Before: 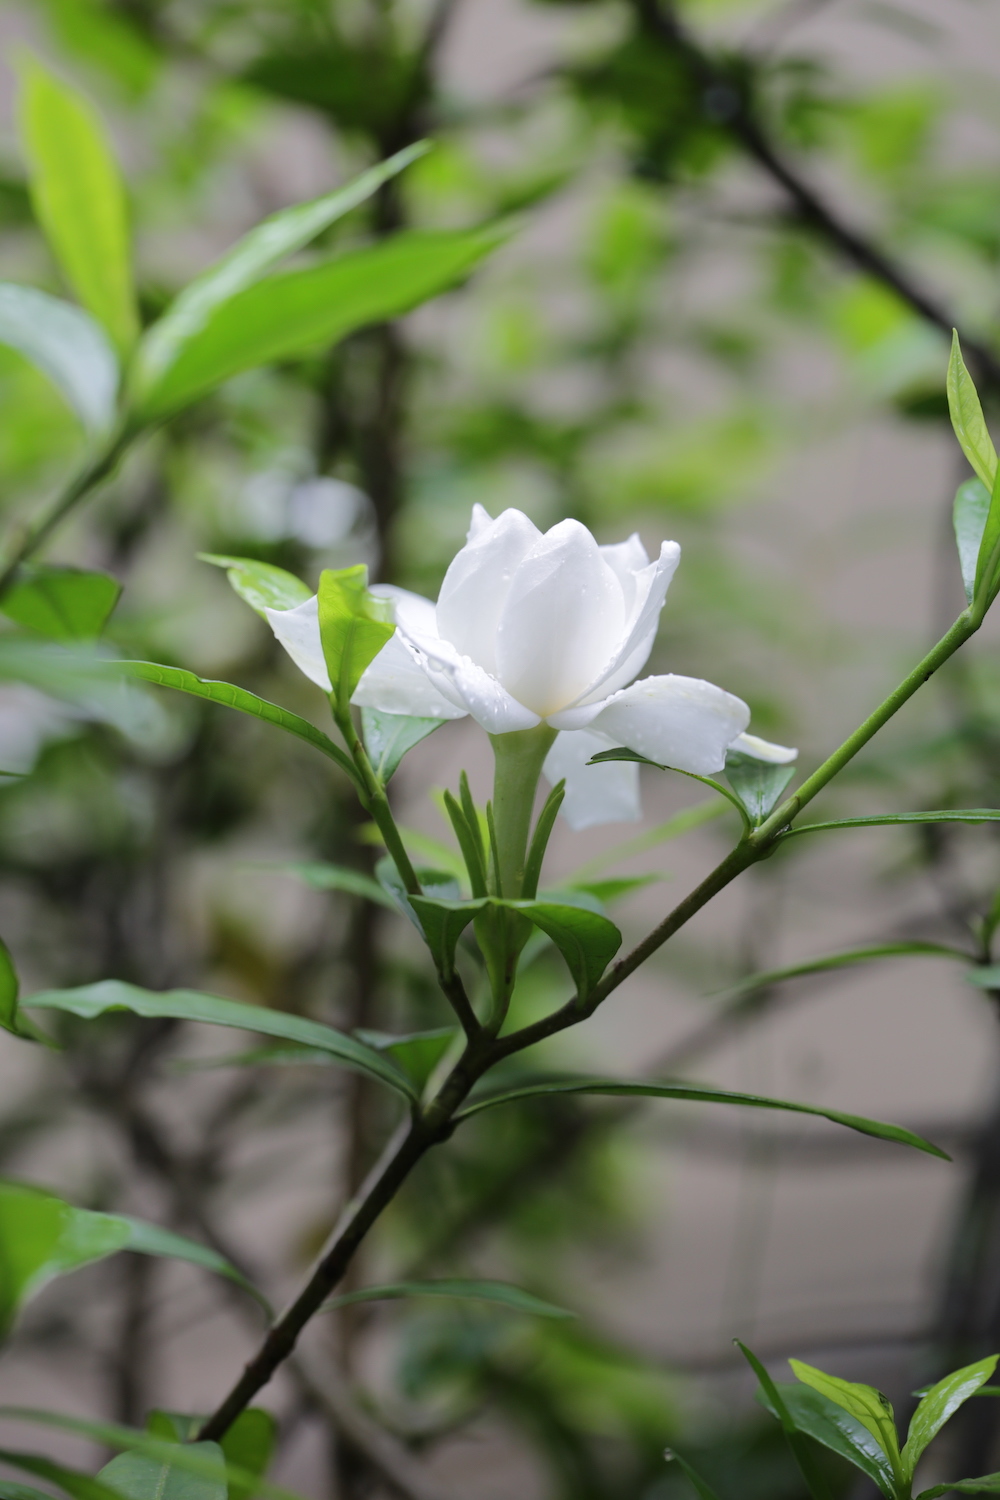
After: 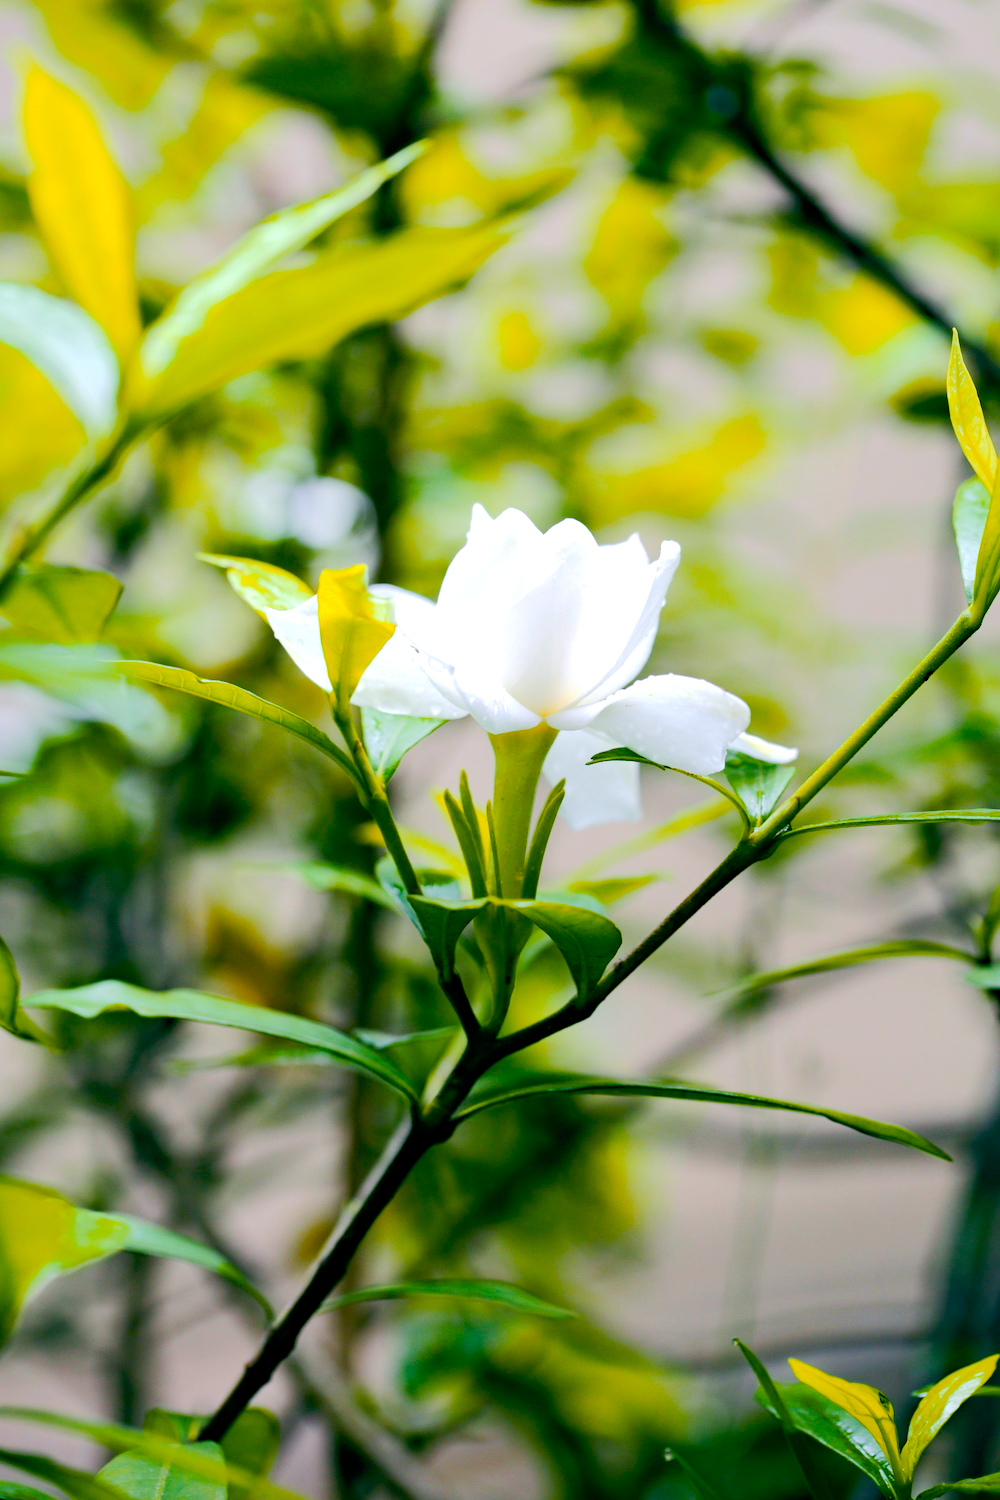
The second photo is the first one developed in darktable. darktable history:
haze removal: compatibility mode true, adaptive false
color balance rgb: shadows lift › chroma 2.026%, shadows lift › hue 247.98°, global offset › luminance -0.311%, global offset › chroma 0.111%, global offset › hue 162.42°, perceptual saturation grading › global saturation 35.102%, perceptual saturation grading › highlights -29.873%, perceptual saturation grading › shadows 35.612%, perceptual brilliance grading › highlights 17.041%, perceptual brilliance grading › mid-tones 32.131%, perceptual brilliance grading › shadows -30.764%, global vibrance 20%
base curve: curves: ch0 [(0, 0) (0.158, 0.273) (0.879, 0.895) (1, 1)], exposure shift 0.01, preserve colors none
contrast brightness saturation: contrast 0.027, brightness 0.066, saturation 0.133
color zones: curves: ch1 [(0.24, 0.629) (0.75, 0.5)]; ch2 [(0.255, 0.454) (0.745, 0.491)]
